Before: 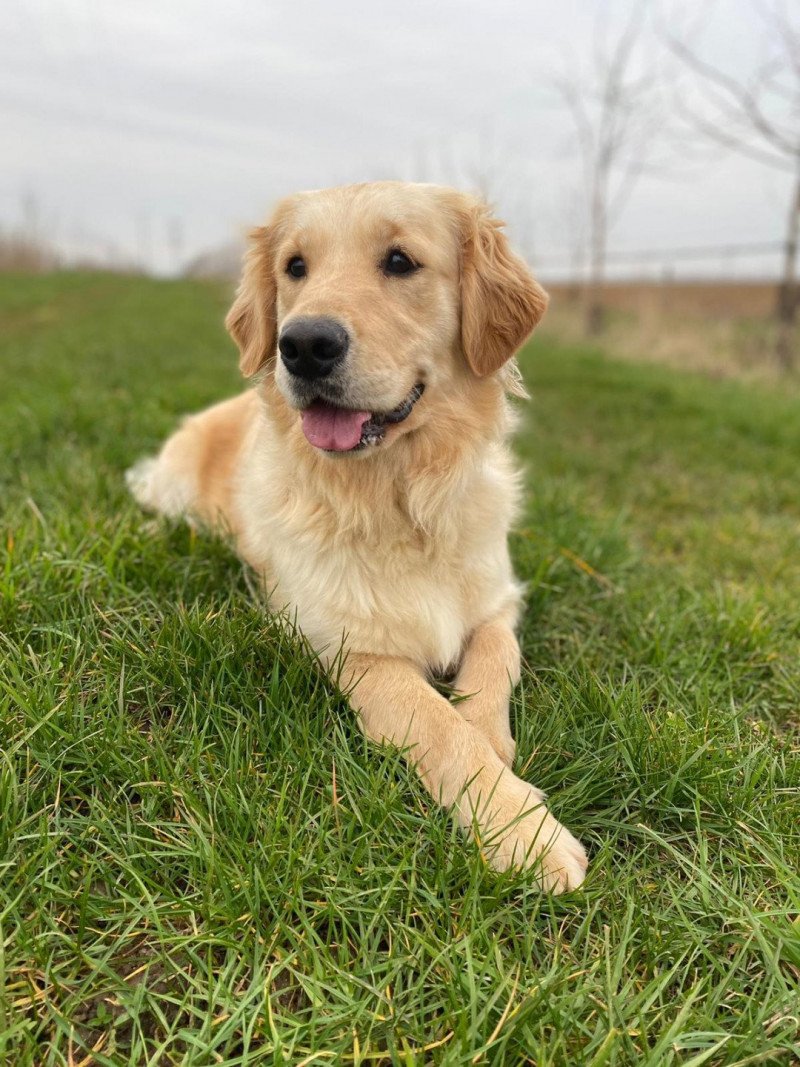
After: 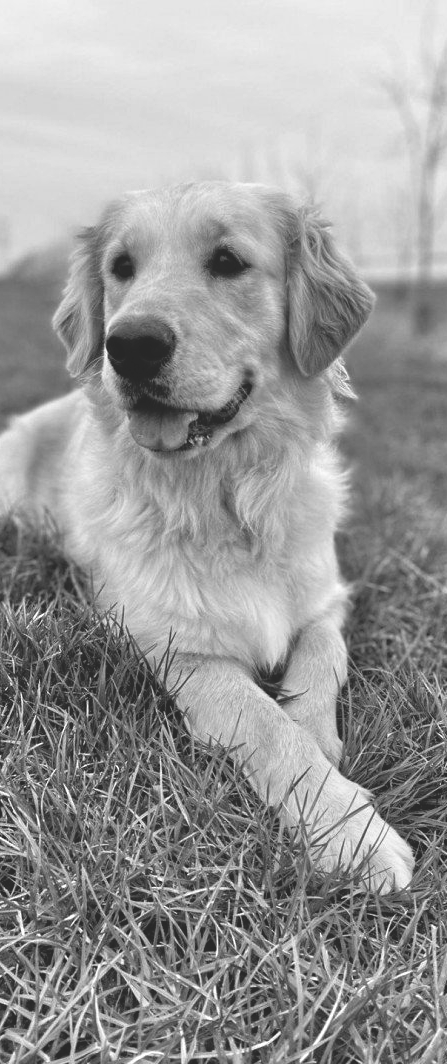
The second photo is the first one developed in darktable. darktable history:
tone equalizer: -7 EV 0.15 EV, -6 EV 0.6 EV, -5 EV 1.15 EV, -4 EV 1.33 EV, -3 EV 1.15 EV, -2 EV 0.6 EV, -1 EV 0.15 EV, mask exposure compensation -0.5 EV
base curve: curves: ch0 [(0, 0.02) (0.083, 0.036) (1, 1)], preserve colors none
crop: left 21.674%, right 22.086%
color balance rgb: perceptual saturation grading › global saturation 20%, global vibrance 20%
color contrast: green-magenta contrast 0, blue-yellow contrast 0
